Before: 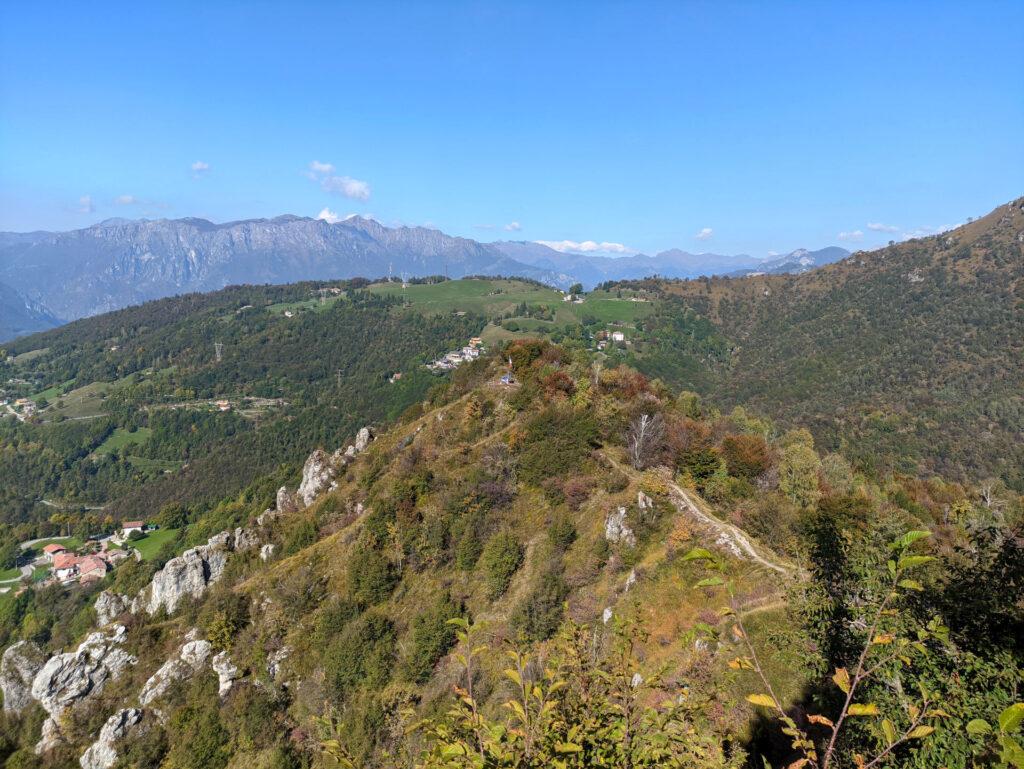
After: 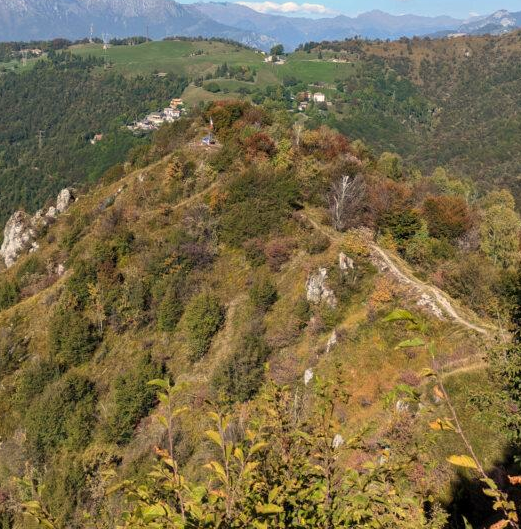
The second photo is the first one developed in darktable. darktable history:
crop and rotate: left 29.237%, top 31.152%, right 19.807%
white balance: red 1.045, blue 0.932
